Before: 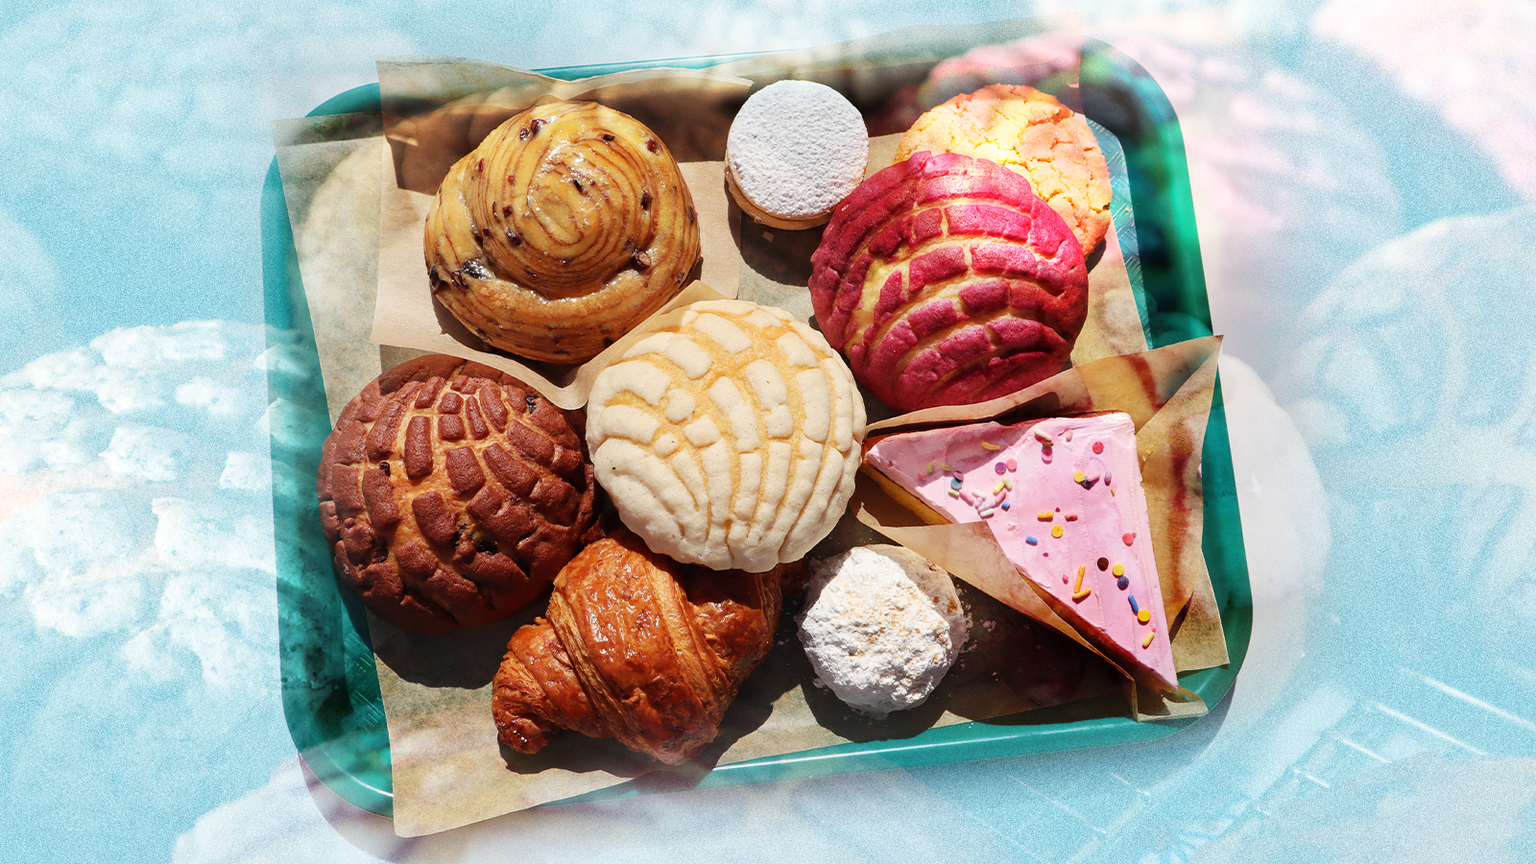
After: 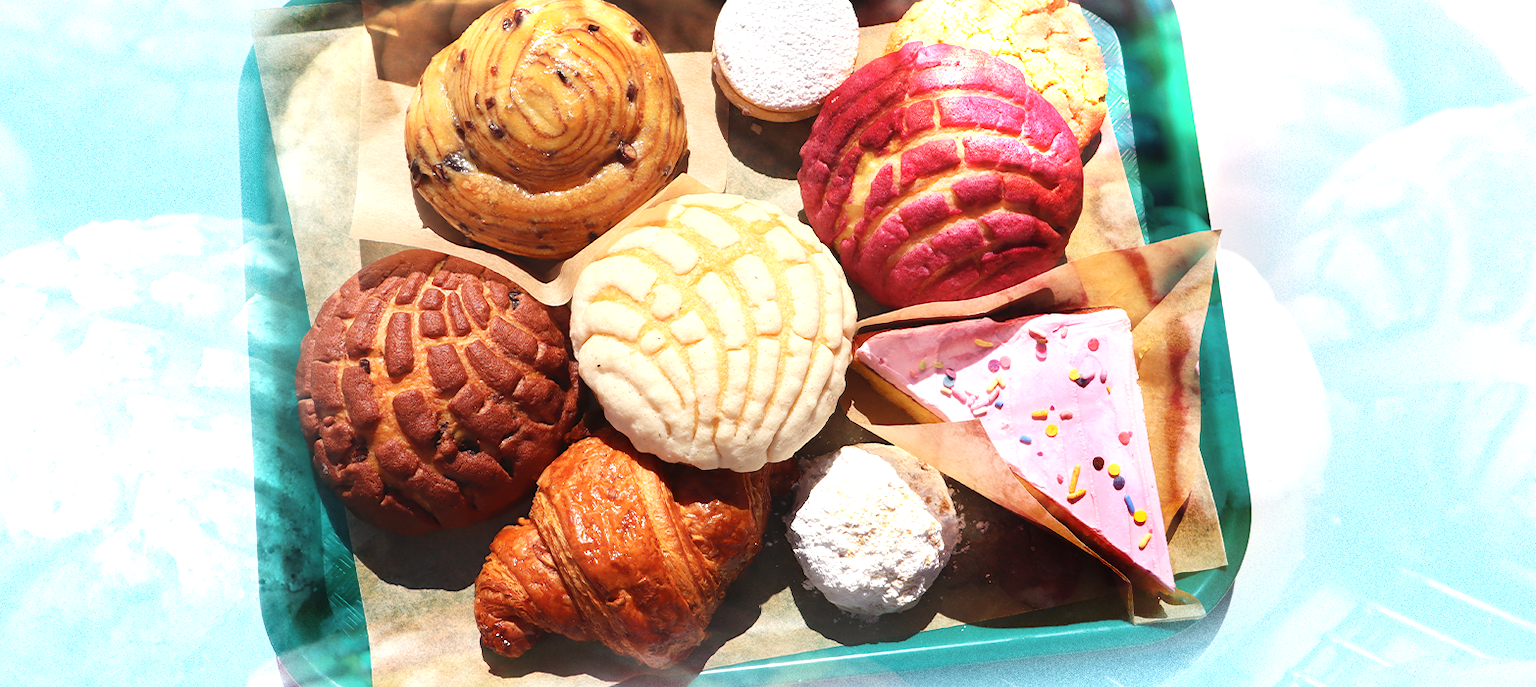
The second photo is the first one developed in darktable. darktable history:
crop and rotate: left 1.814%, top 12.818%, right 0.25%, bottom 9.225%
contrast equalizer: octaves 7, y [[0.6 ×6], [0.55 ×6], [0 ×6], [0 ×6], [0 ×6]], mix -0.36
exposure: exposure 0.657 EV, compensate highlight preservation false
